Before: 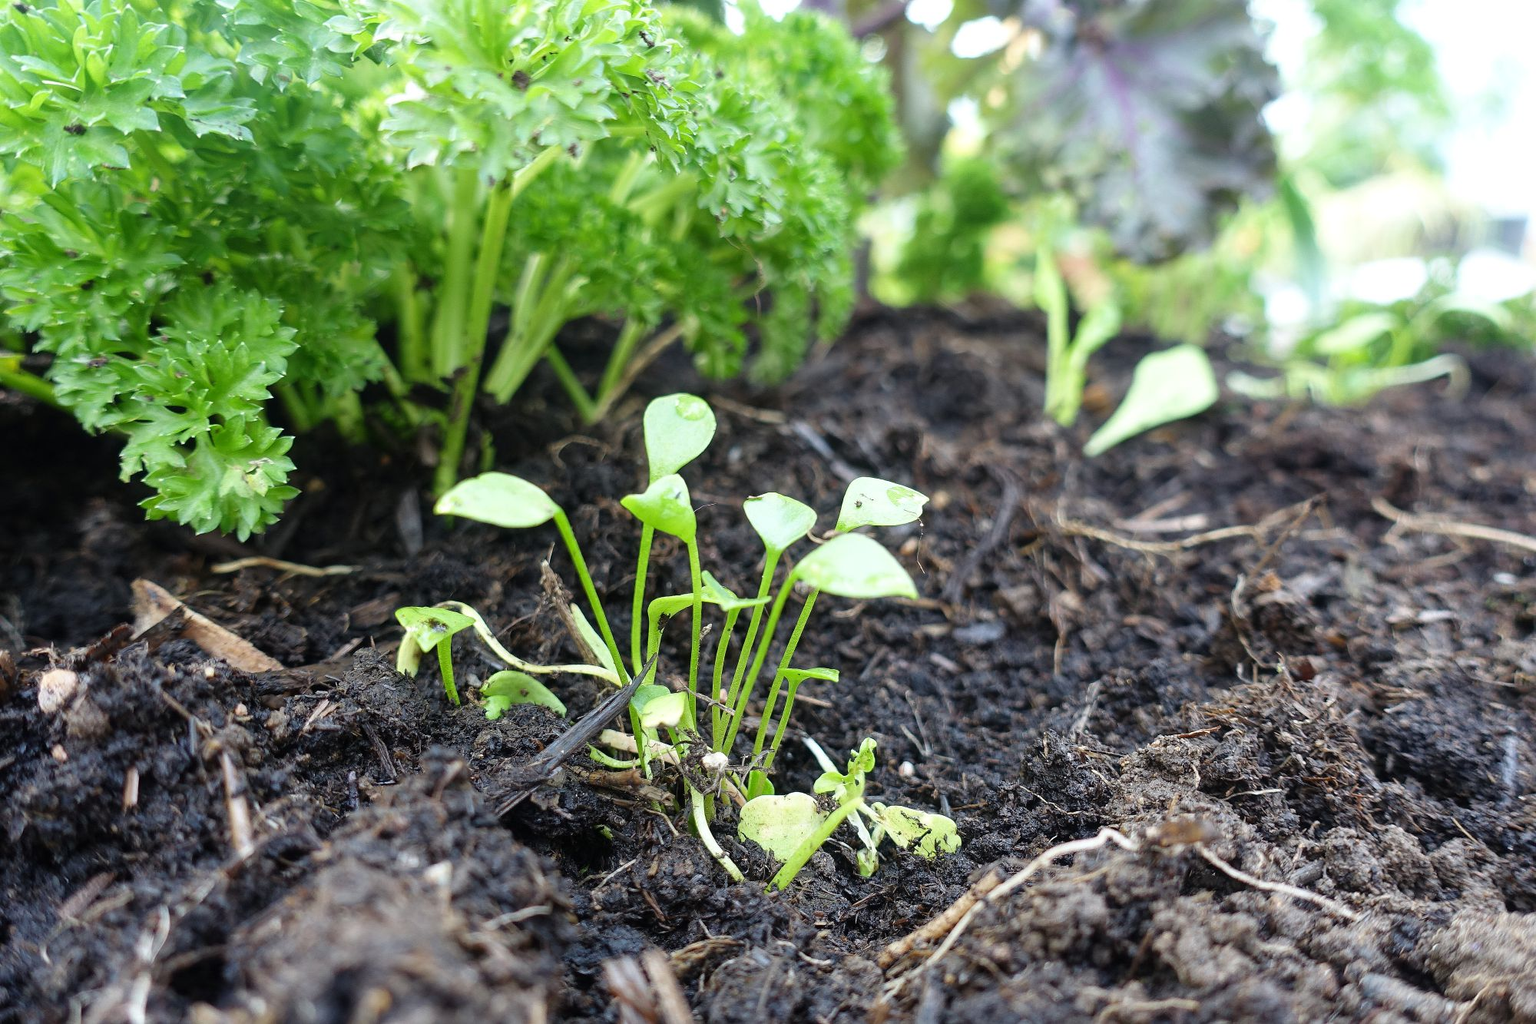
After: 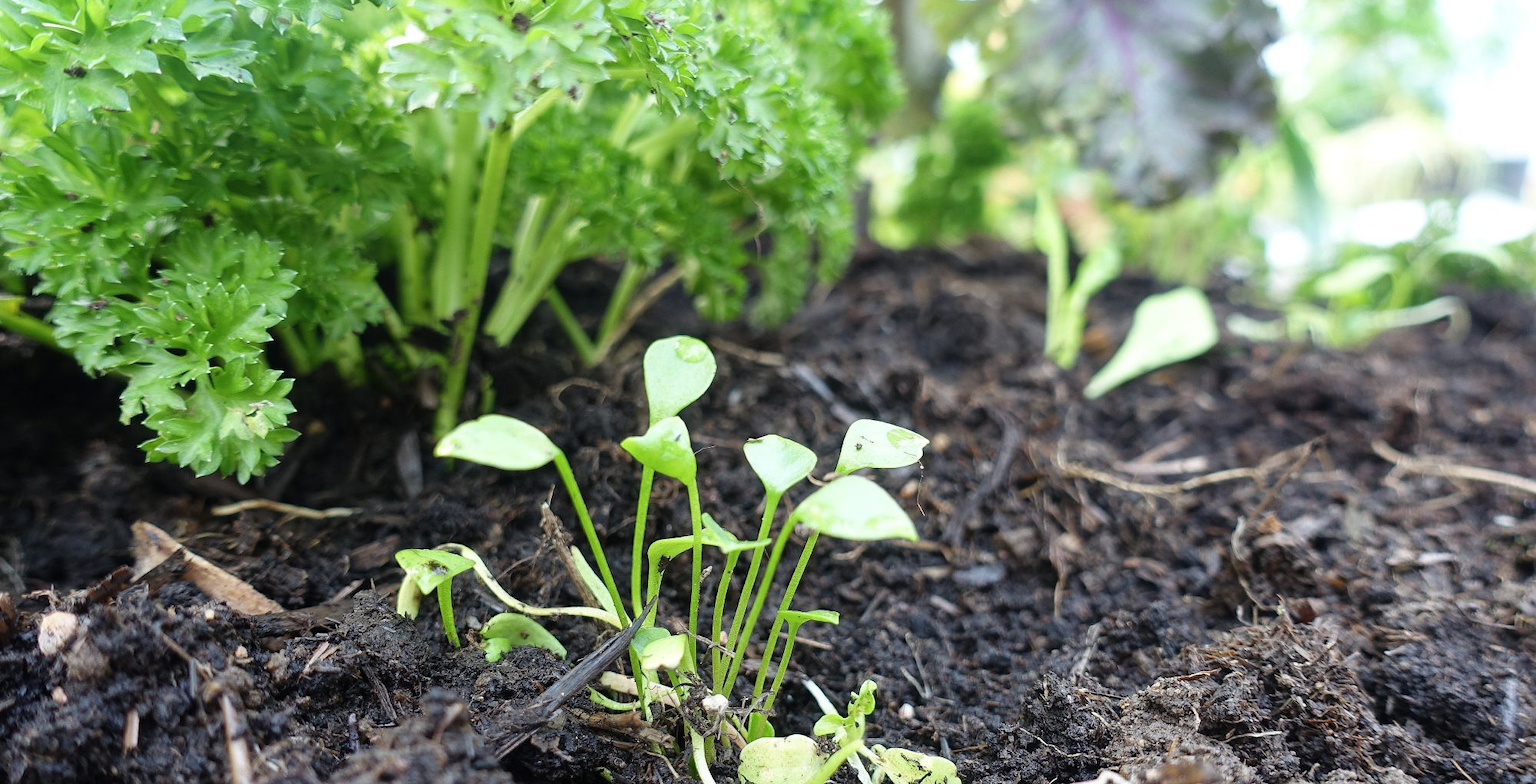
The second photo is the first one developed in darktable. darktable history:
crop: top 5.667%, bottom 17.637%
contrast brightness saturation: contrast 0.01, saturation -0.05
